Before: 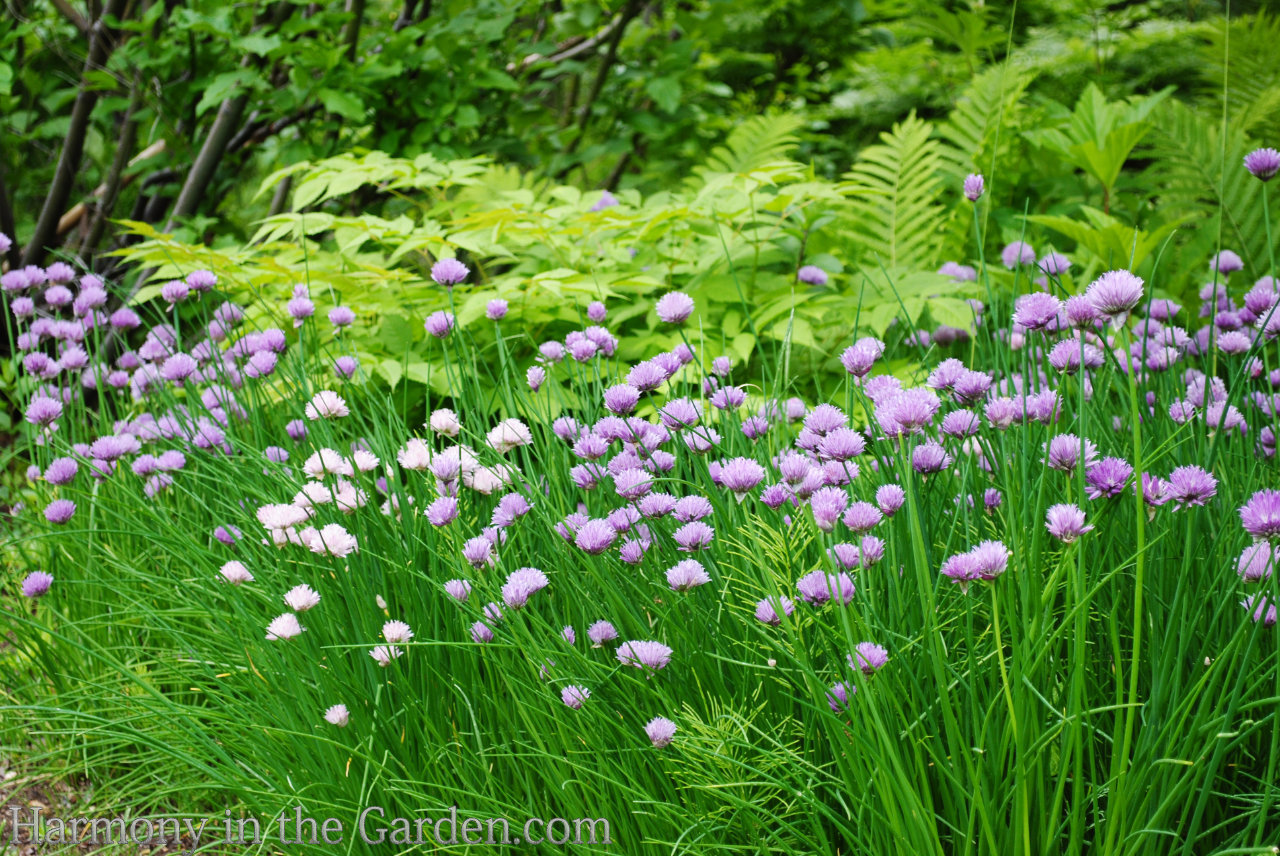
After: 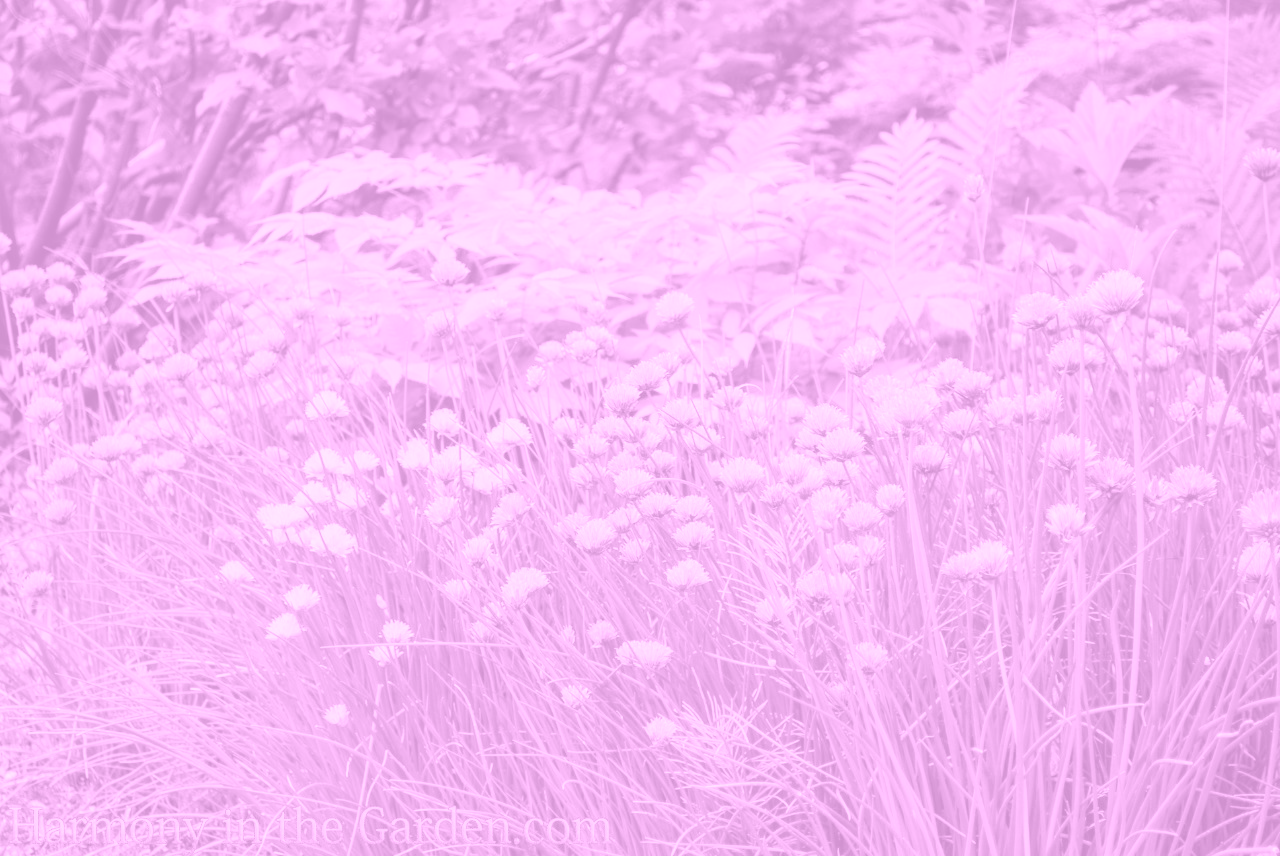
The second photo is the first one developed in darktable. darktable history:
colorize: hue 331.2°, saturation 75%, source mix 30.28%, lightness 70.52%, version 1
local contrast: on, module defaults
white balance: red 0.984, blue 1.059
color zones: curves: ch1 [(0.235, 0.558) (0.75, 0.5)]; ch2 [(0.25, 0.462) (0.749, 0.457)], mix 25.94%
